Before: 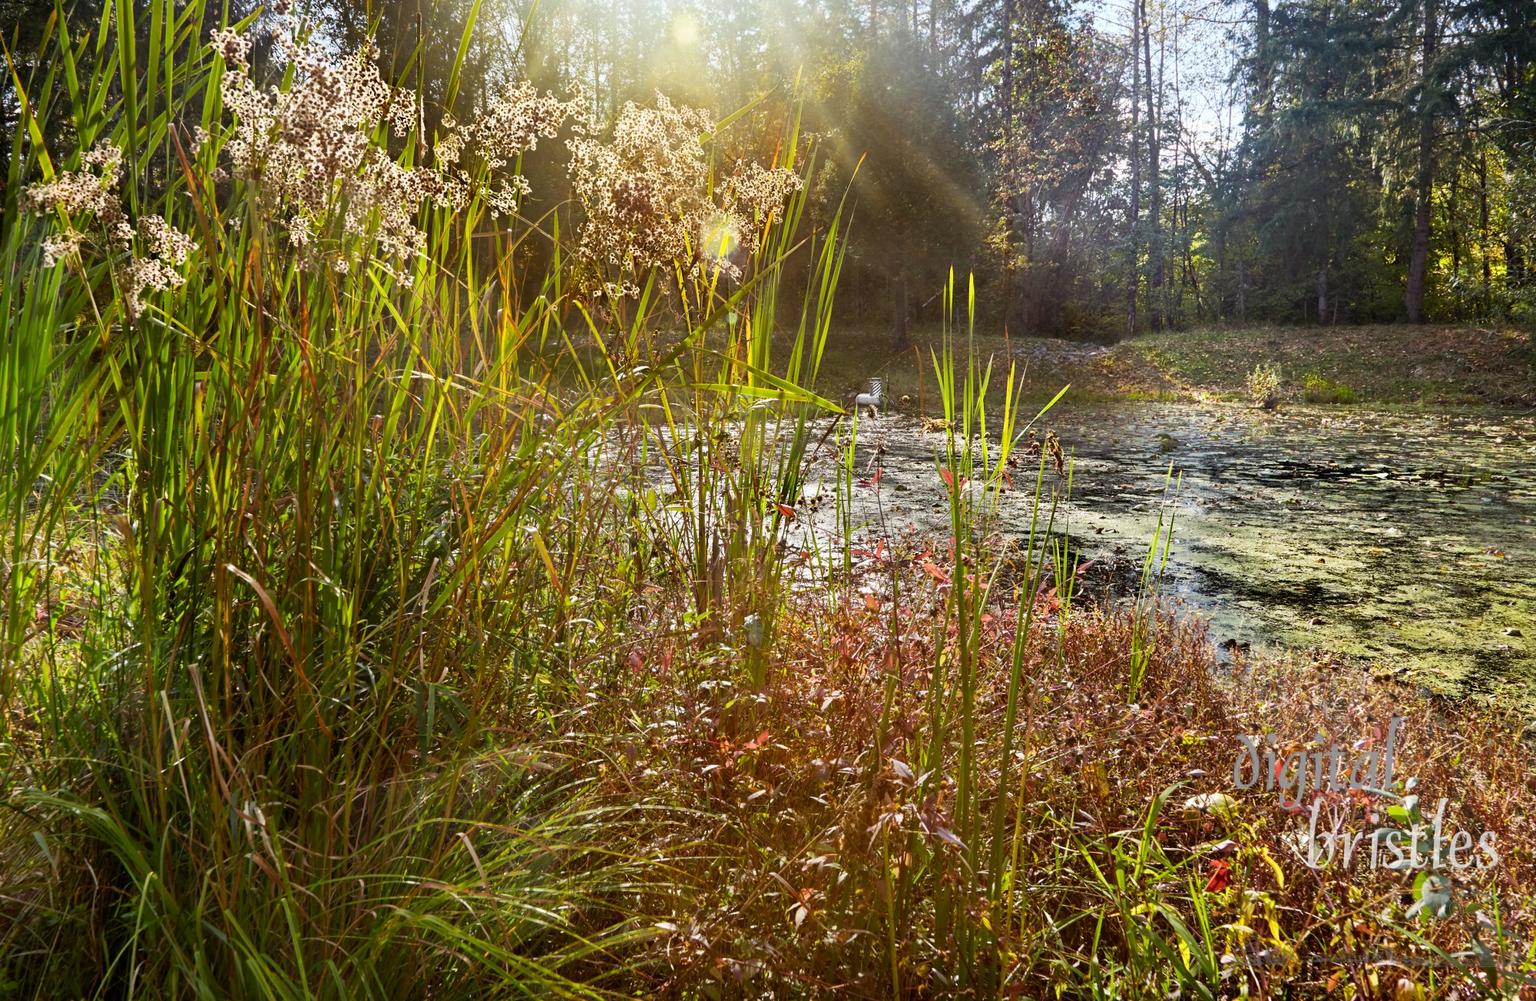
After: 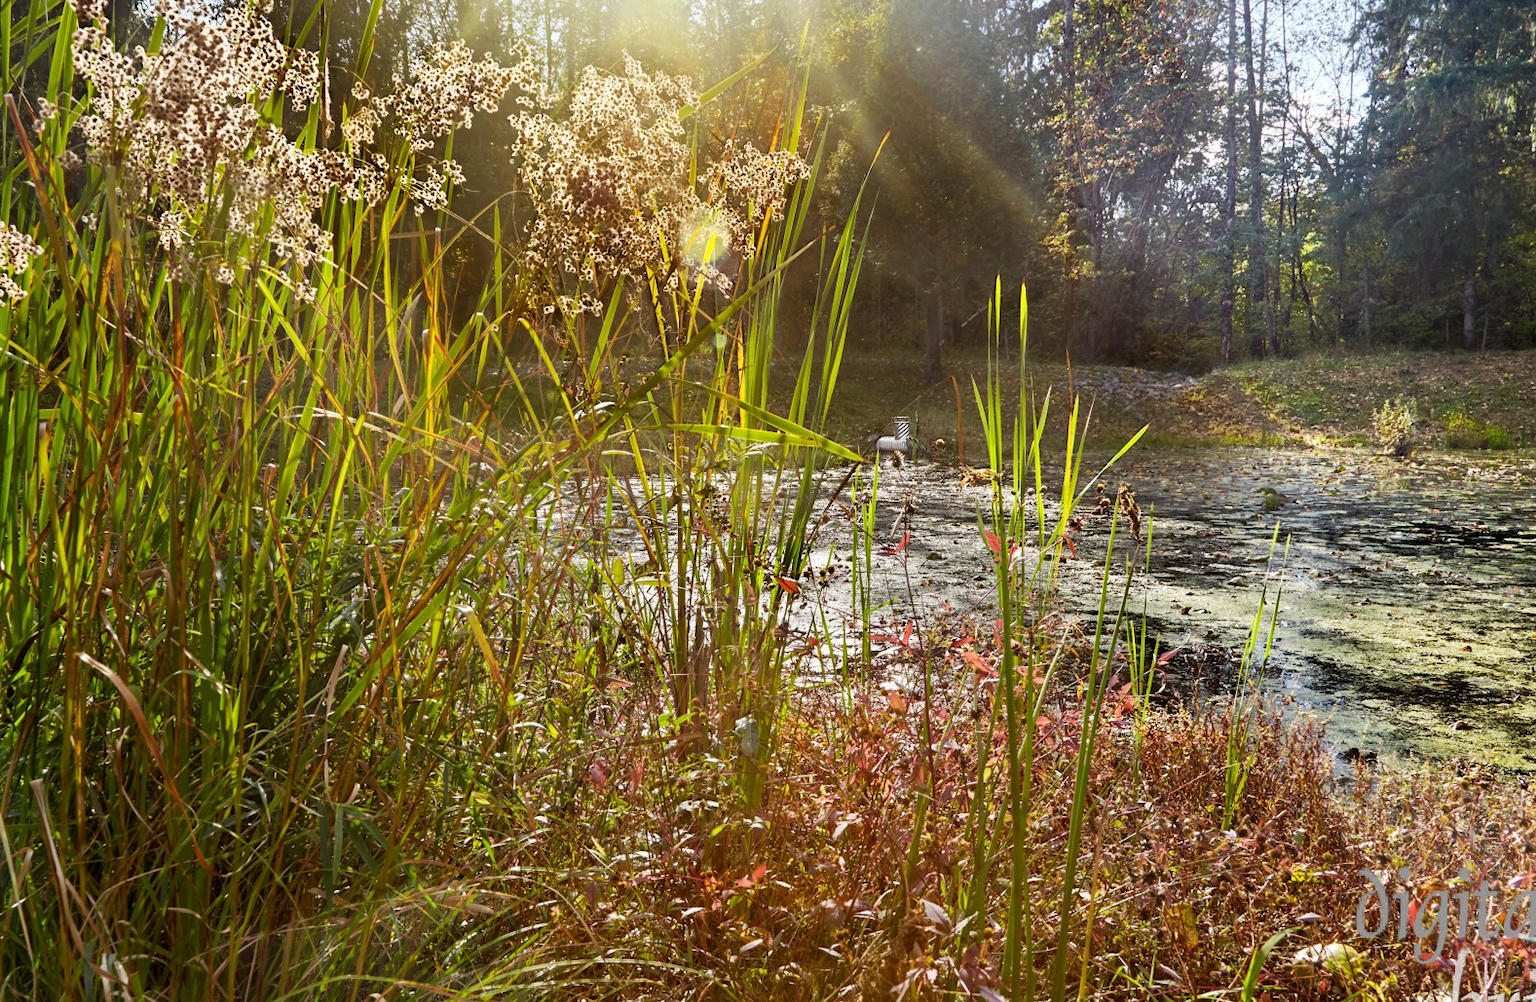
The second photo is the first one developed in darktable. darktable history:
crop and rotate: left 10.746%, top 4.999%, right 10.392%, bottom 15.998%
